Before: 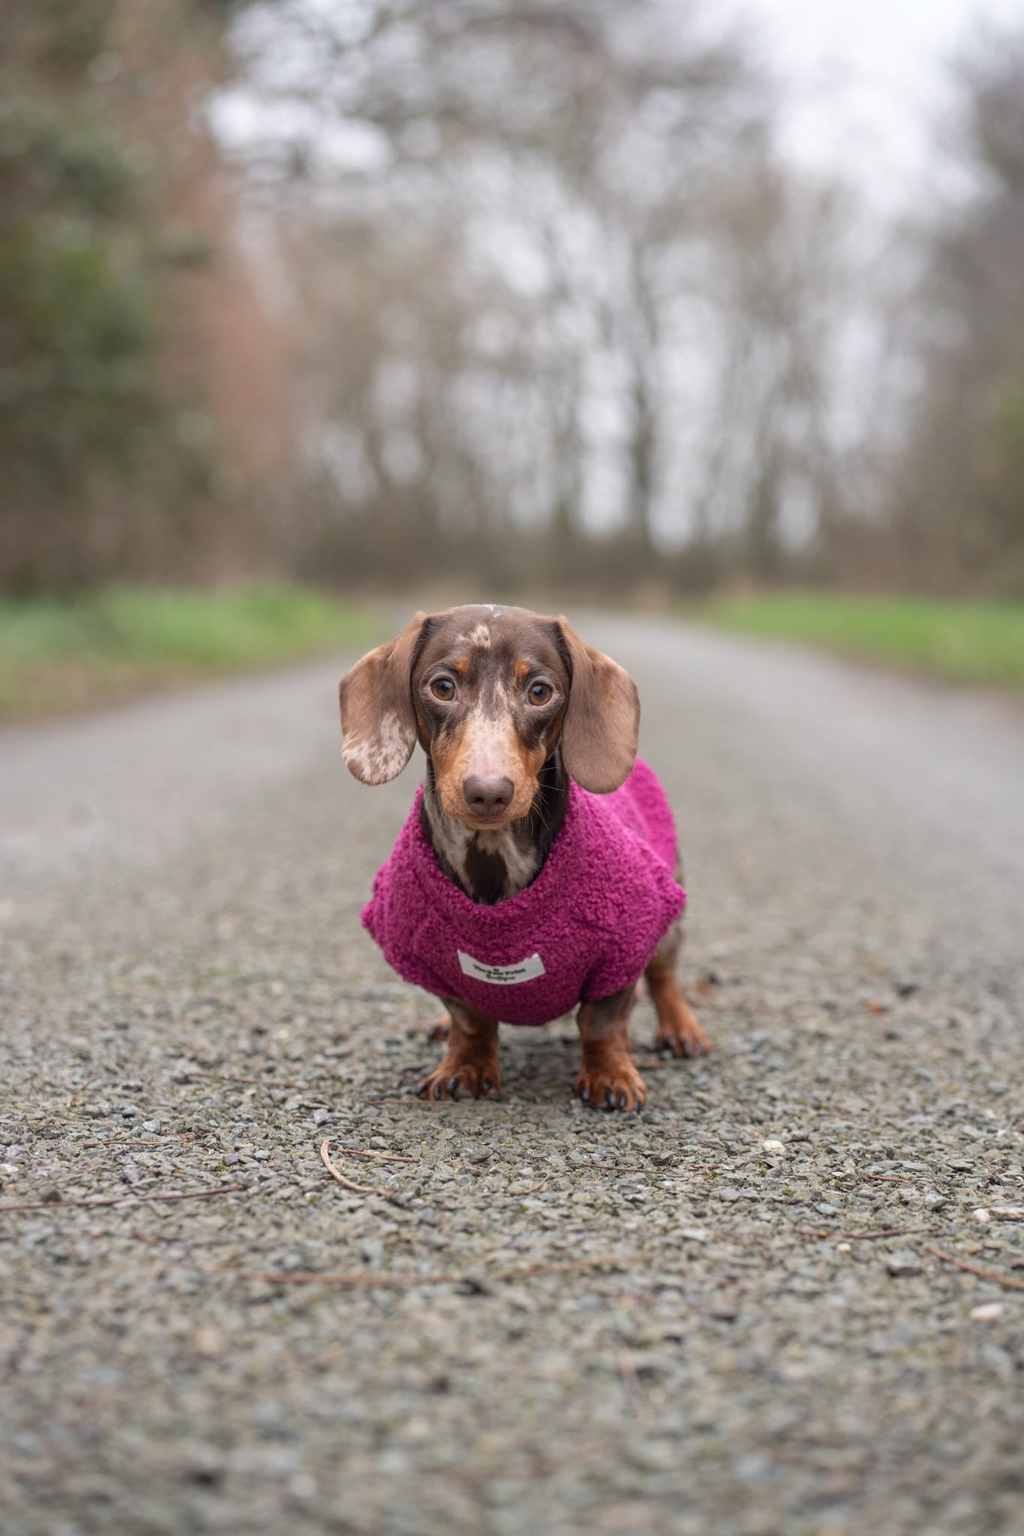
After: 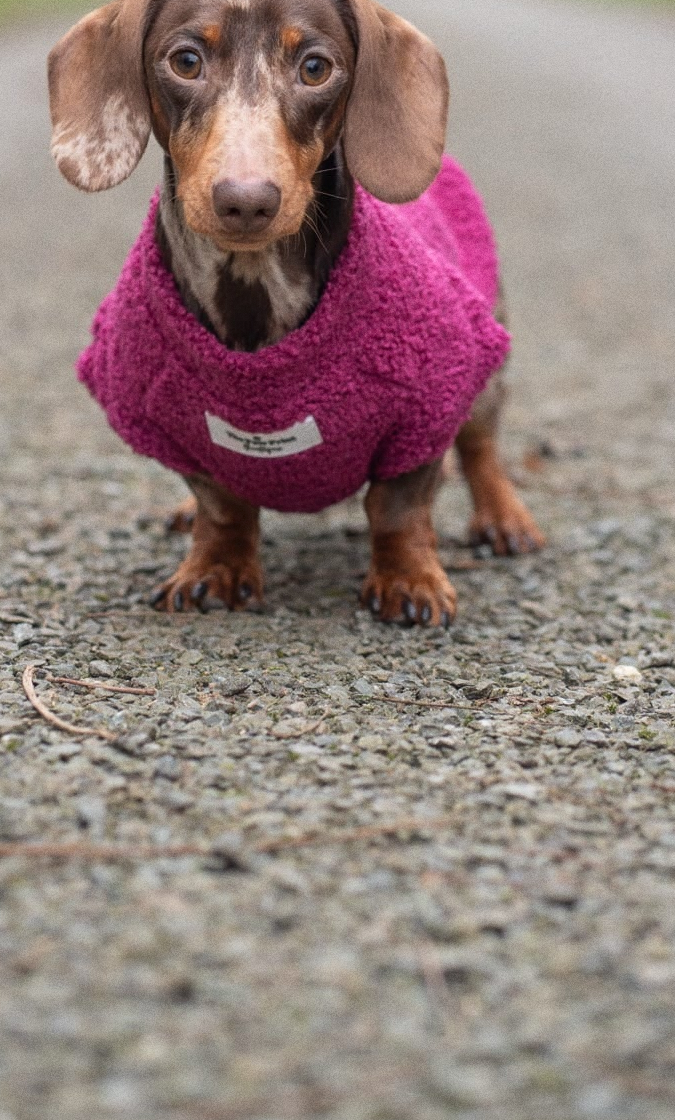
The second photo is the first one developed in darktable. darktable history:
crop: left 29.672%, top 41.786%, right 20.851%, bottom 3.487%
grain: coarseness 0.09 ISO
